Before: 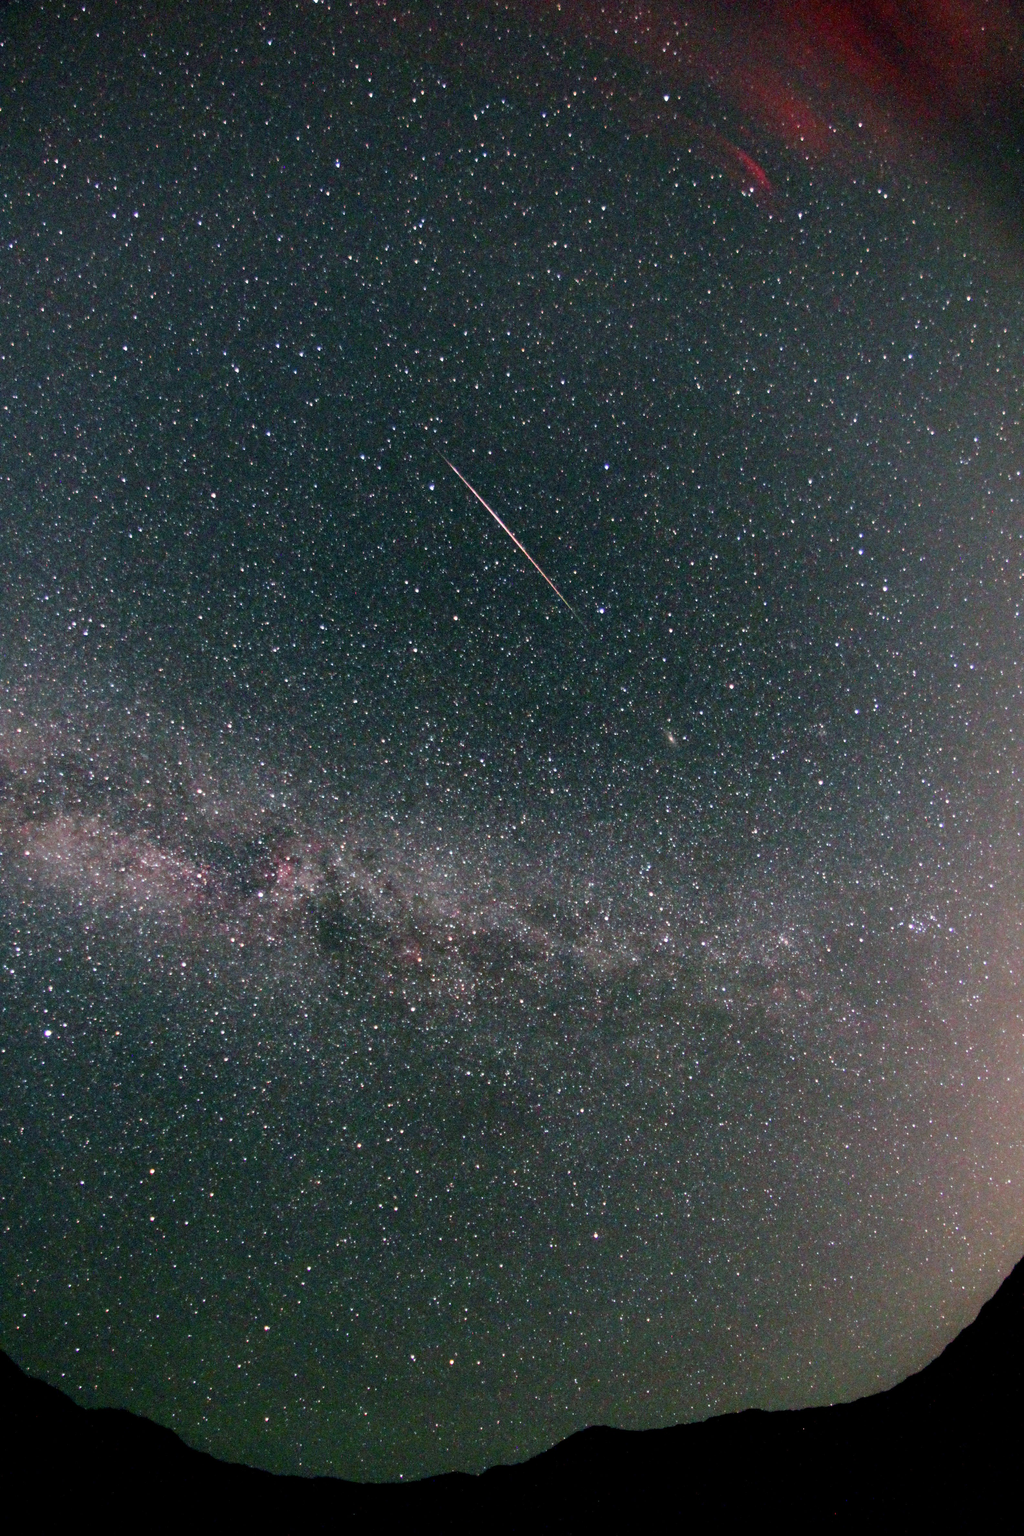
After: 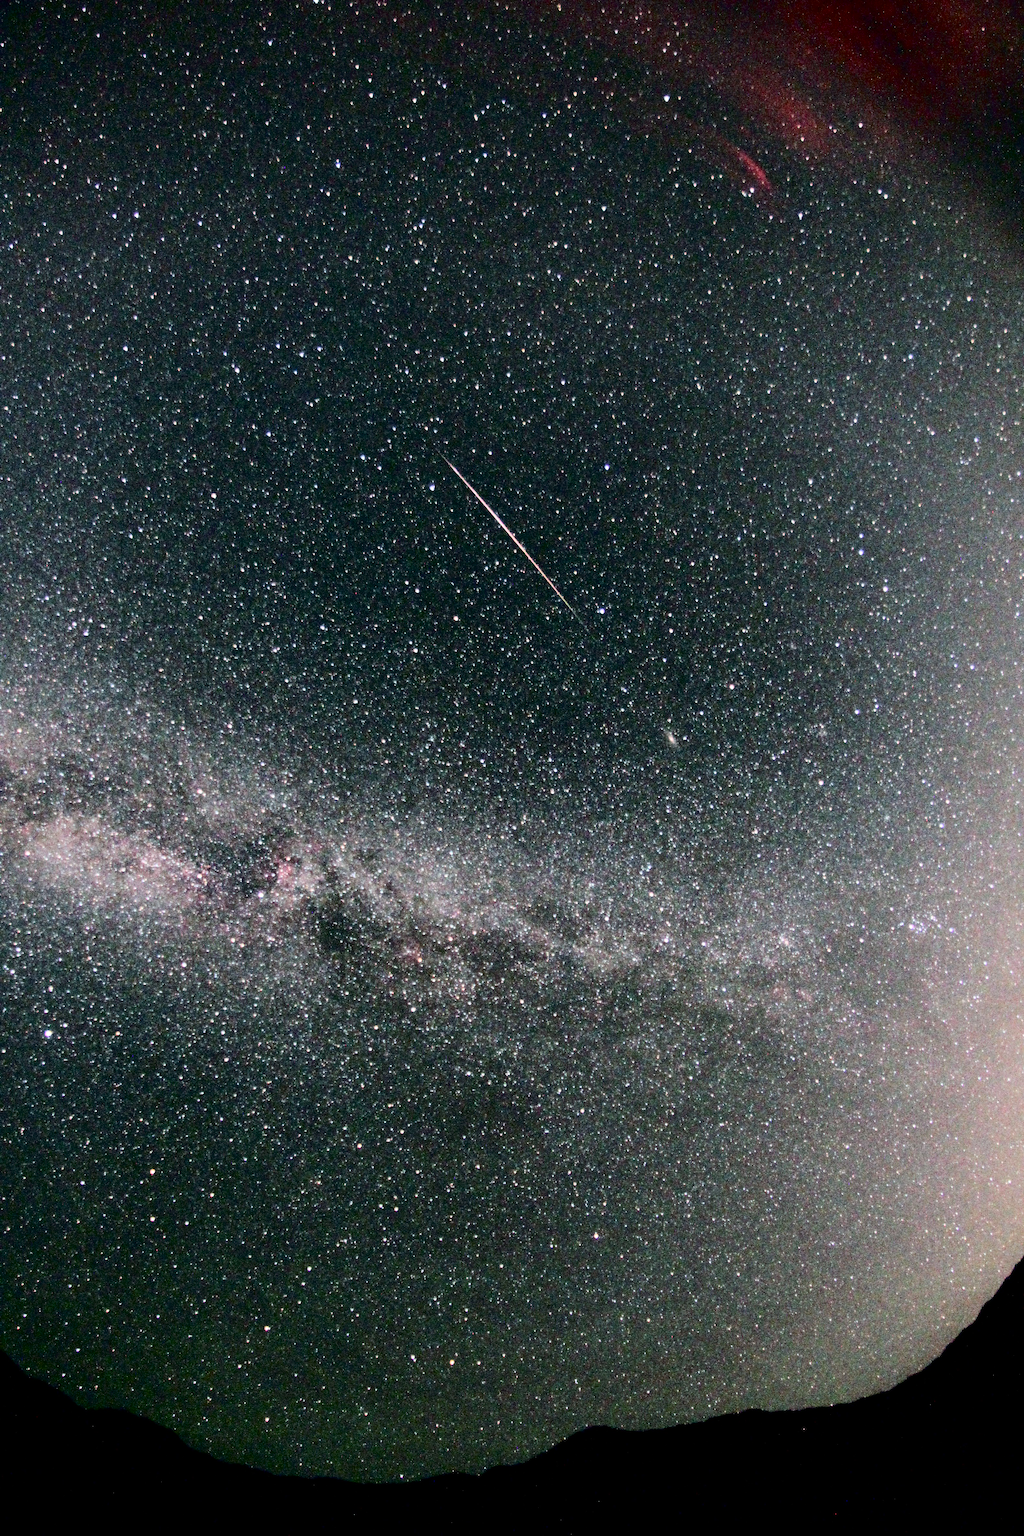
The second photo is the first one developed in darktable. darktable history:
tone curve: curves: ch0 [(0, 0) (0.003, 0.001) (0.011, 0.004) (0.025, 0.008) (0.044, 0.015) (0.069, 0.022) (0.1, 0.031) (0.136, 0.052) (0.177, 0.101) (0.224, 0.181) (0.277, 0.289) (0.335, 0.418) (0.399, 0.541) (0.468, 0.65) (0.543, 0.739) (0.623, 0.817) (0.709, 0.882) (0.801, 0.919) (0.898, 0.958) (1, 1)], color space Lab, independent channels
